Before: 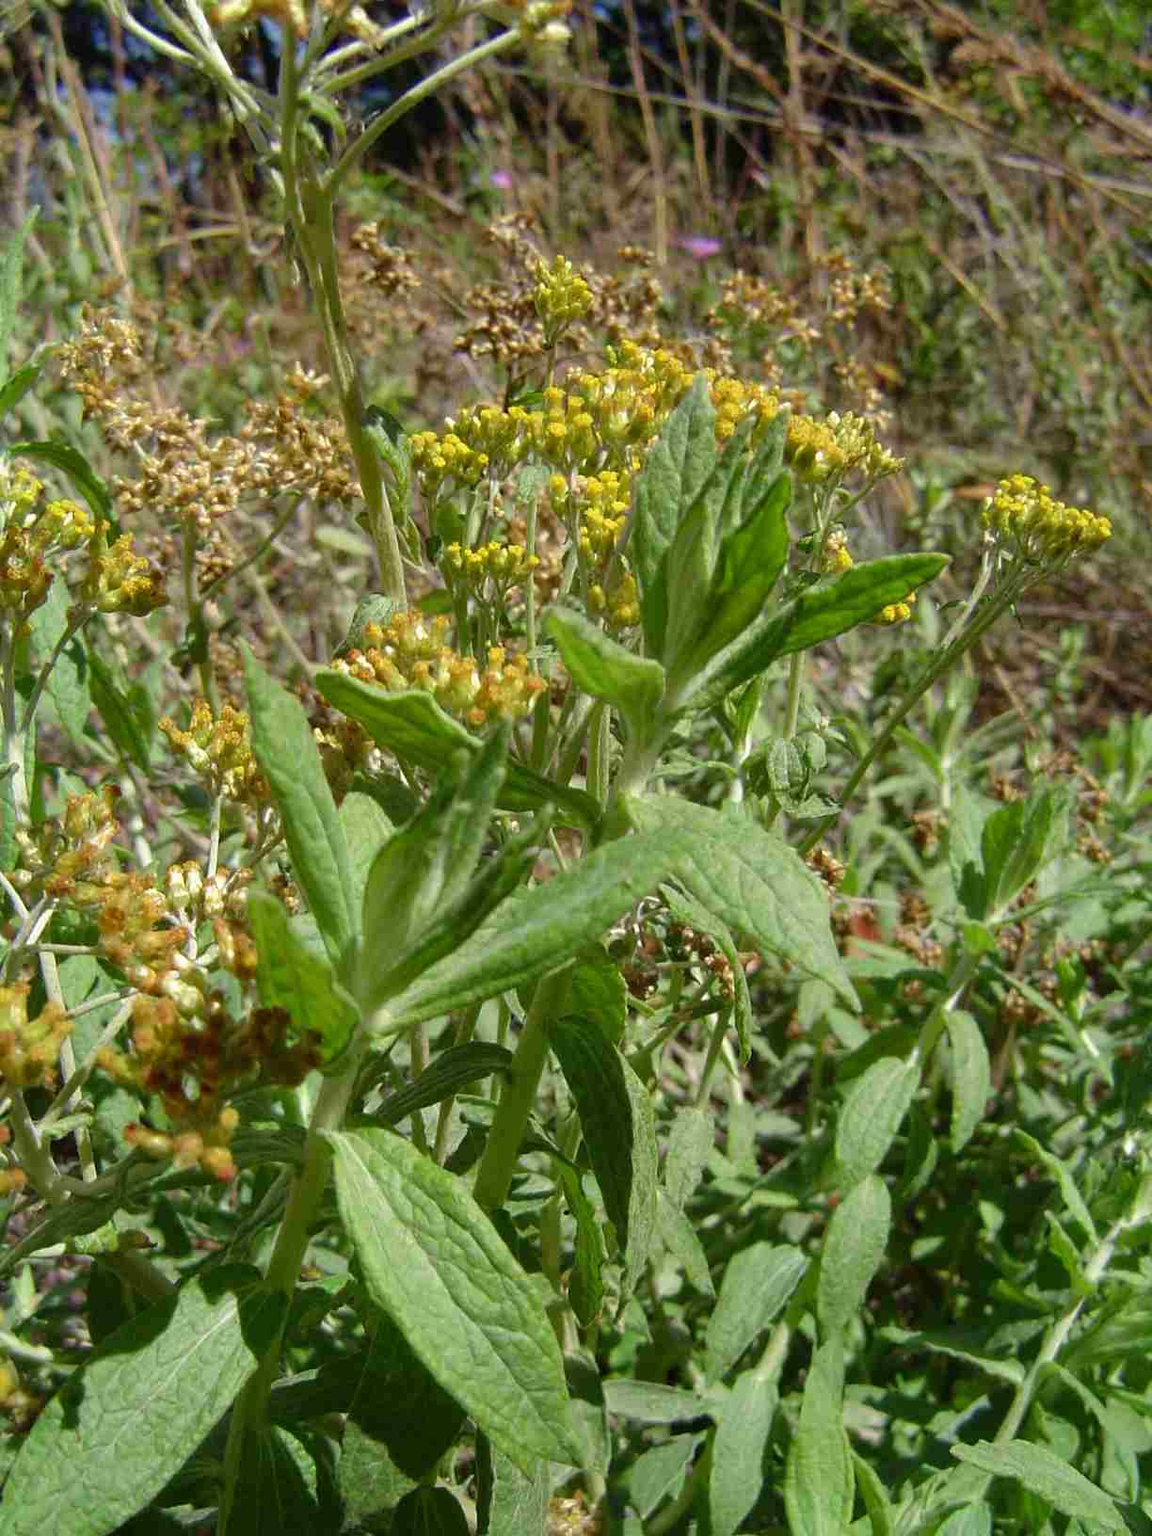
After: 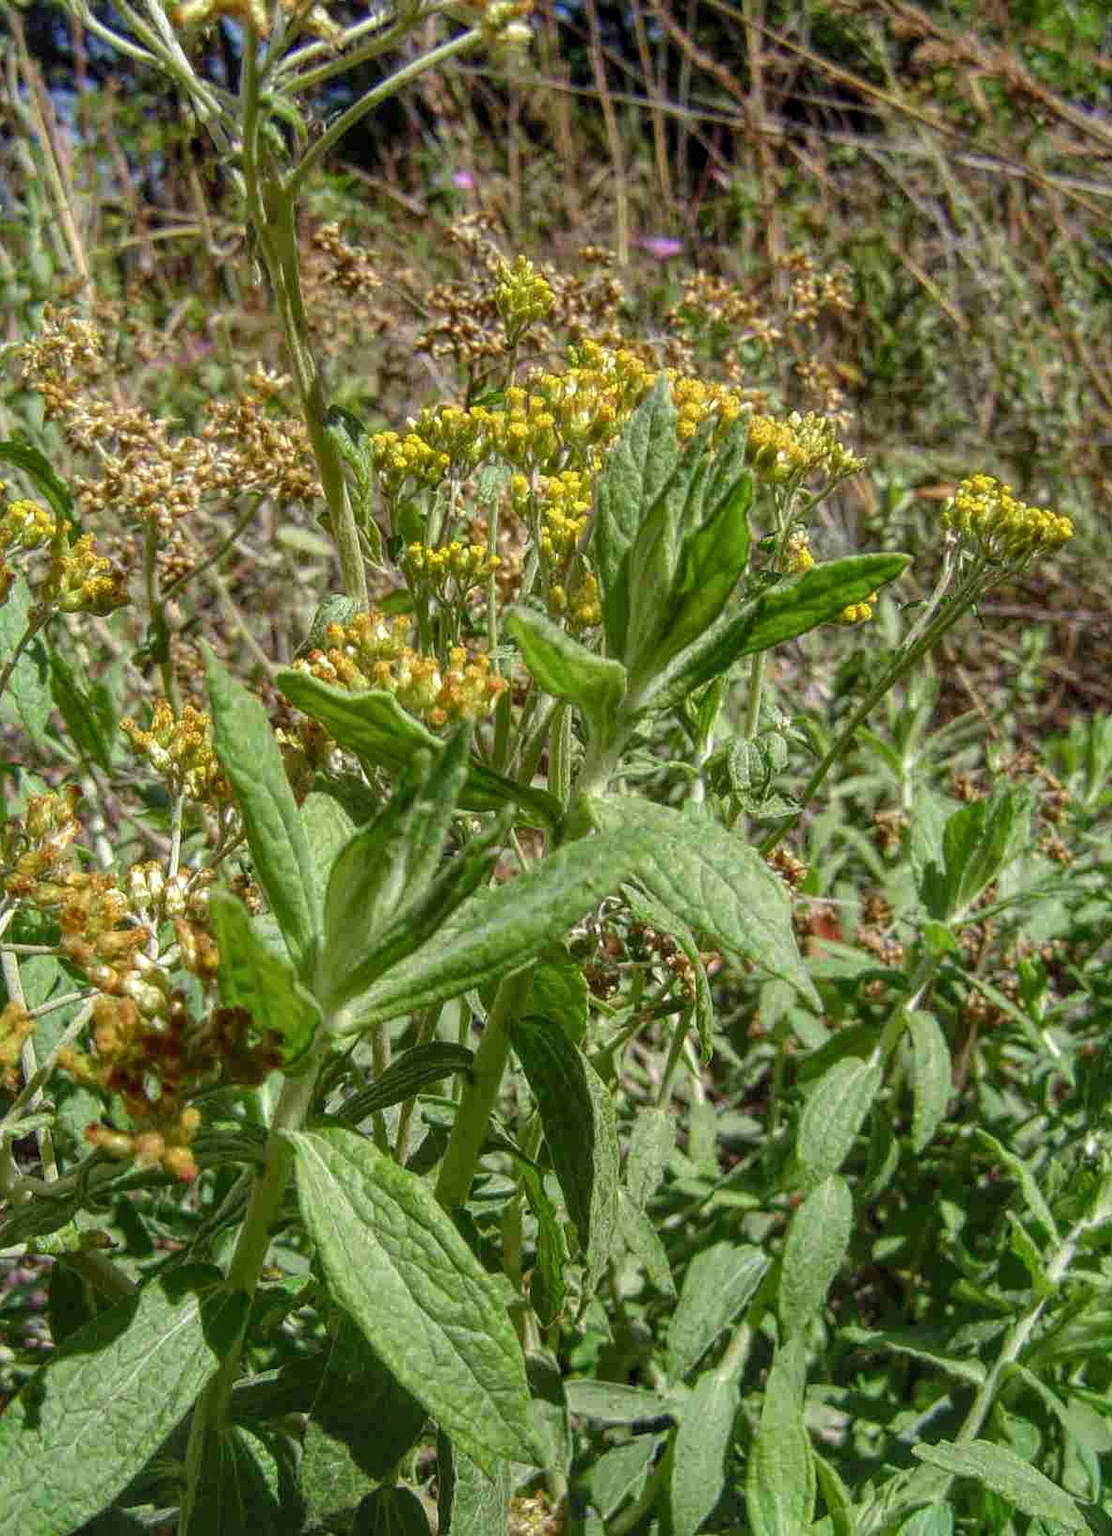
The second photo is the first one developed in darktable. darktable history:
local contrast: highlights 74%, shadows 55%, detail 177%, midtone range 0.204
crop and rotate: left 3.361%
